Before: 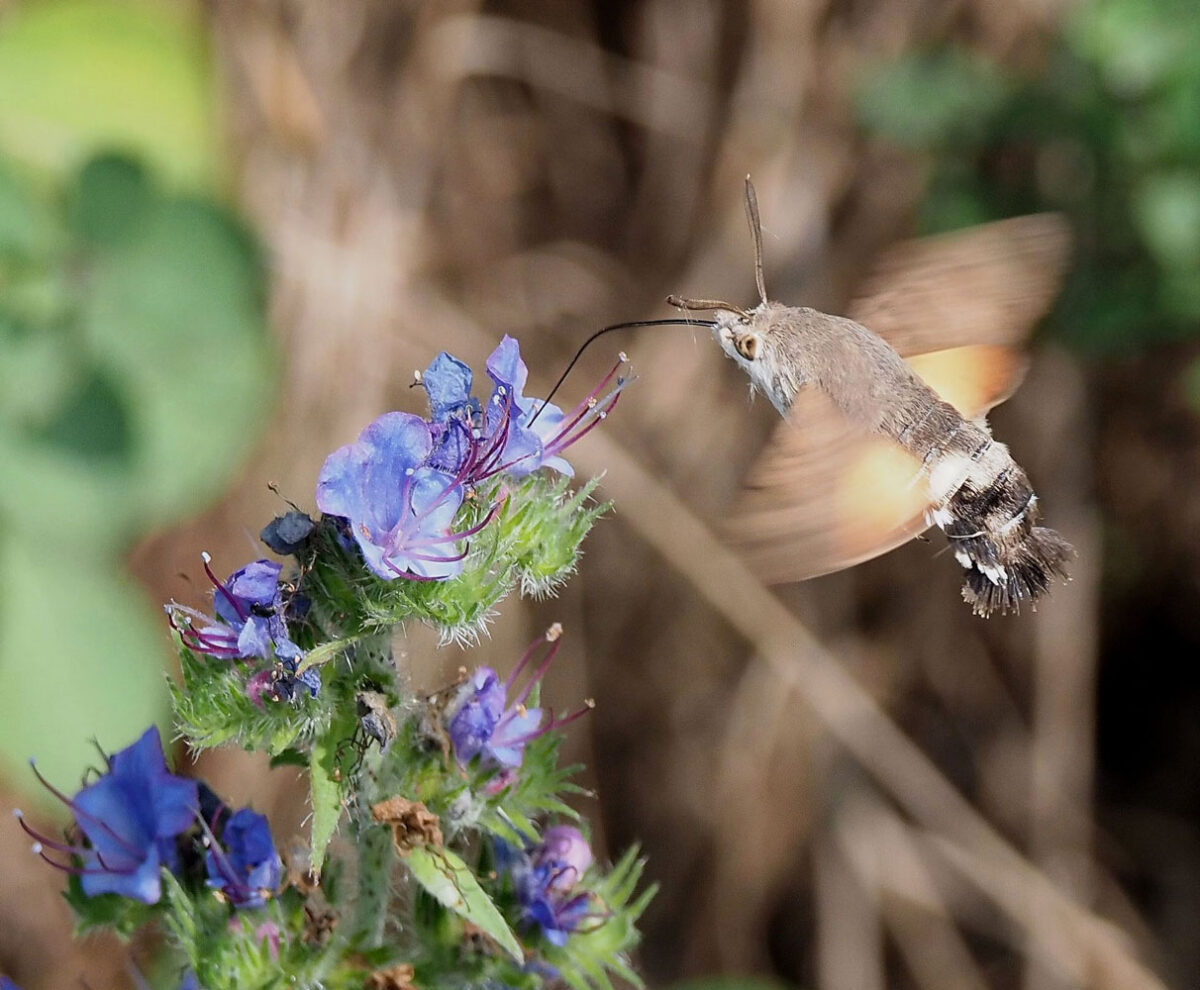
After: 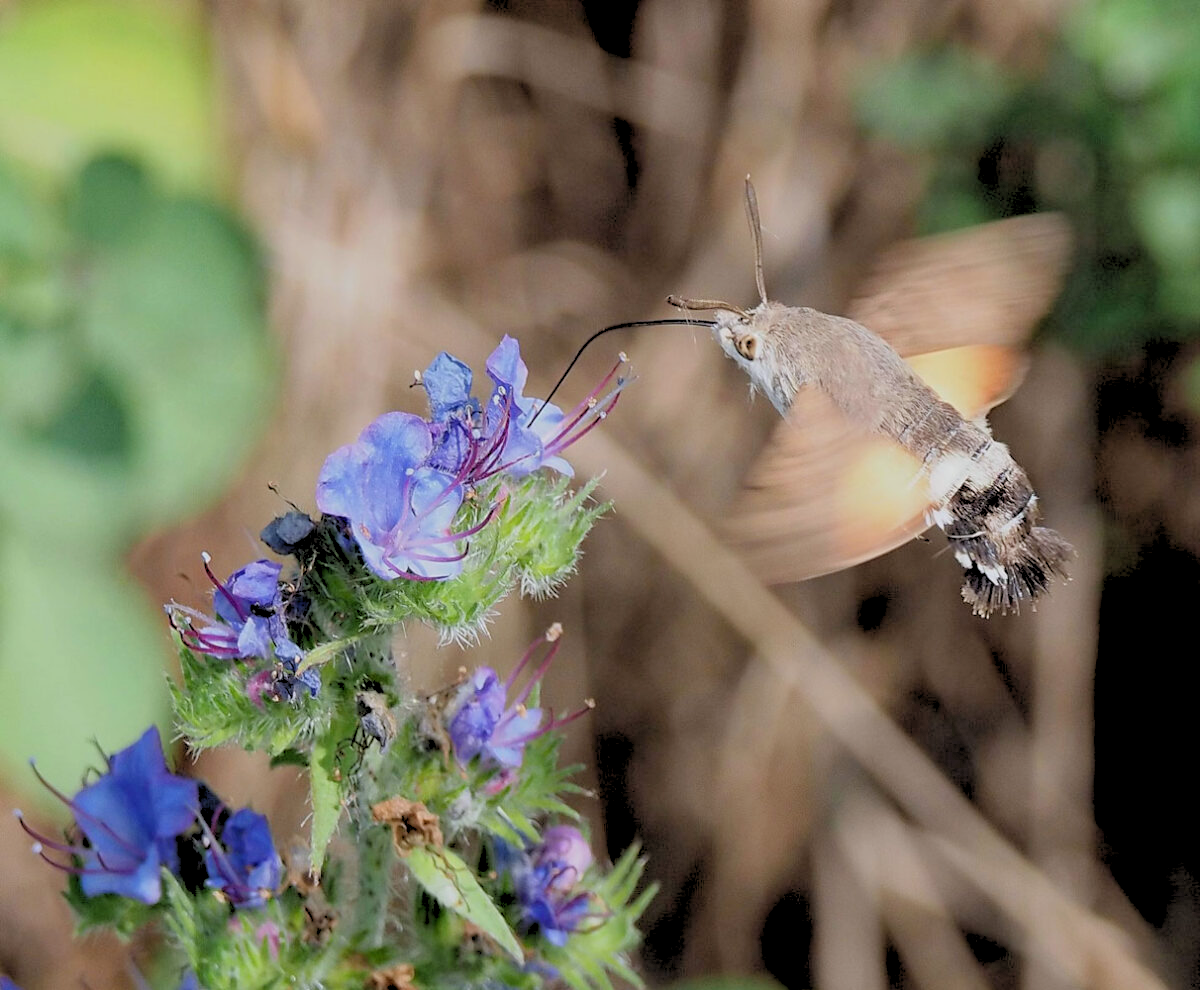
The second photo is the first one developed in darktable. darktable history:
rgb levels: preserve colors sum RGB, levels [[0.038, 0.433, 0.934], [0, 0.5, 1], [0, 0.5, 1]]
white balance: red 0.988, blue 1.017
